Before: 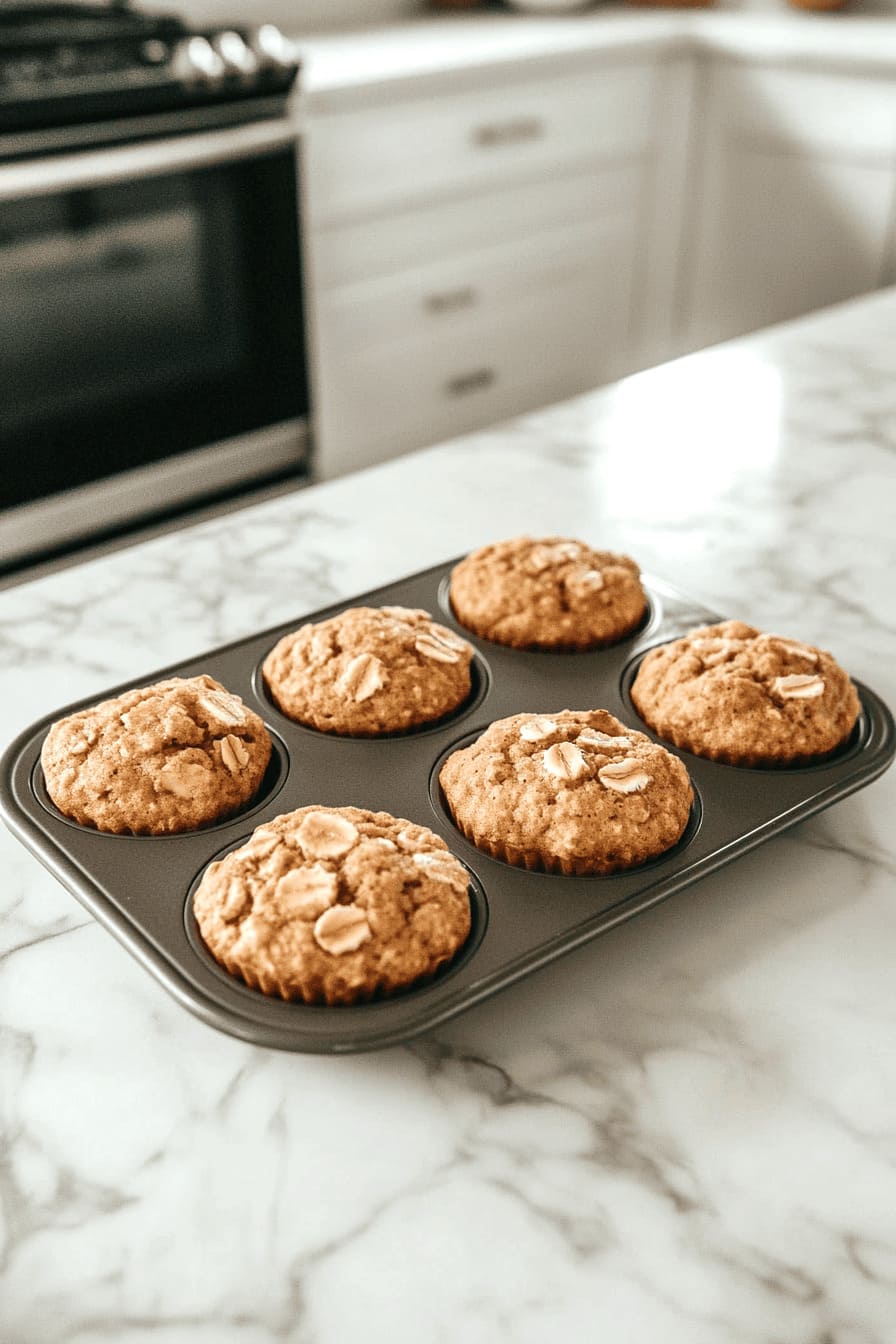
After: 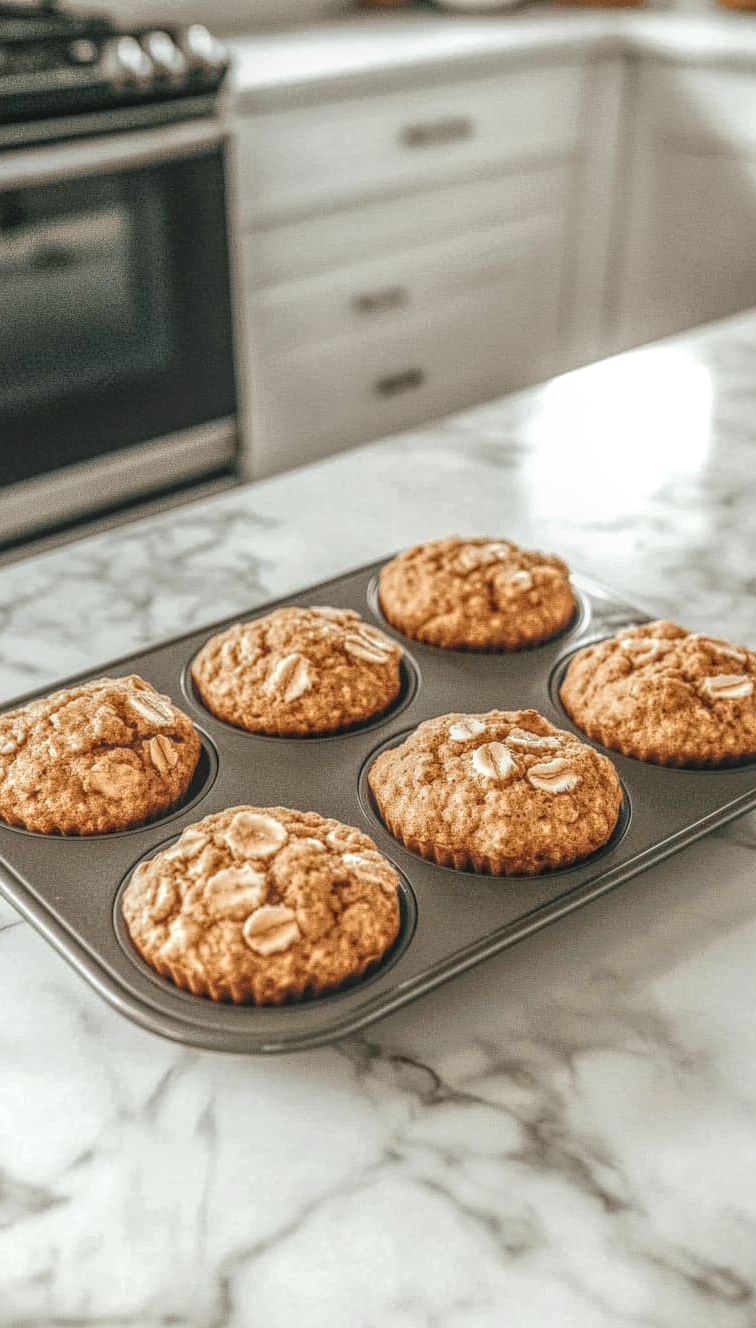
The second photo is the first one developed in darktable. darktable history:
local contrast: highlights 20%, shadows 30%, detail 200%, midtone range 0.2
crop: left 8.026%, right 7.374%
